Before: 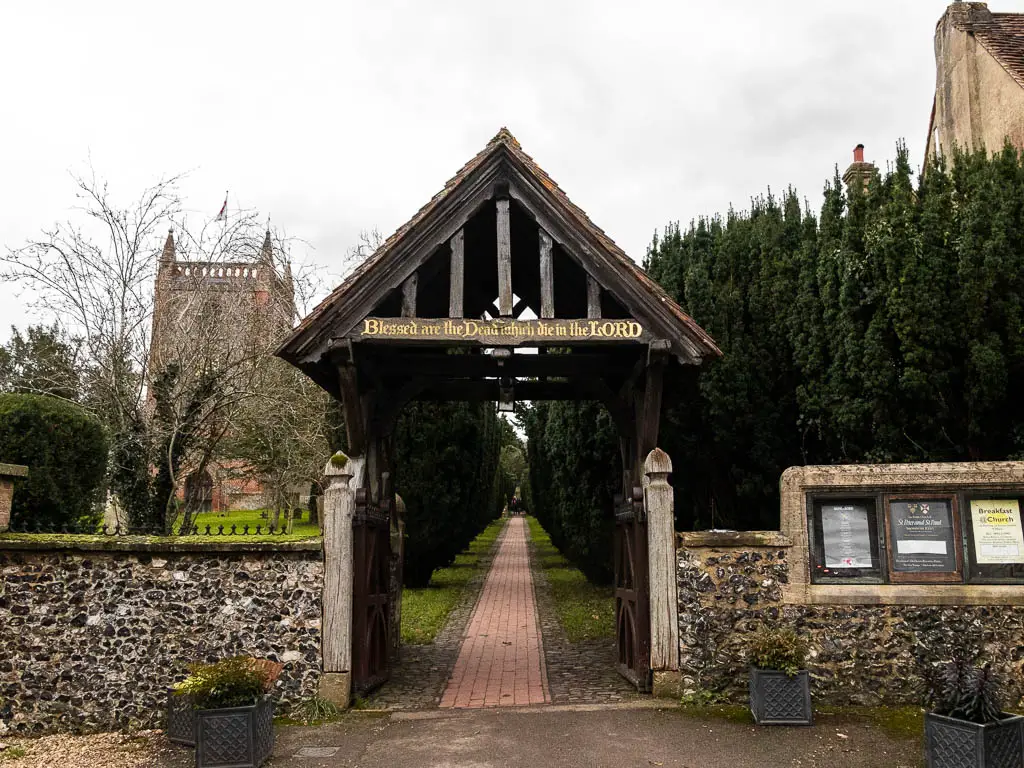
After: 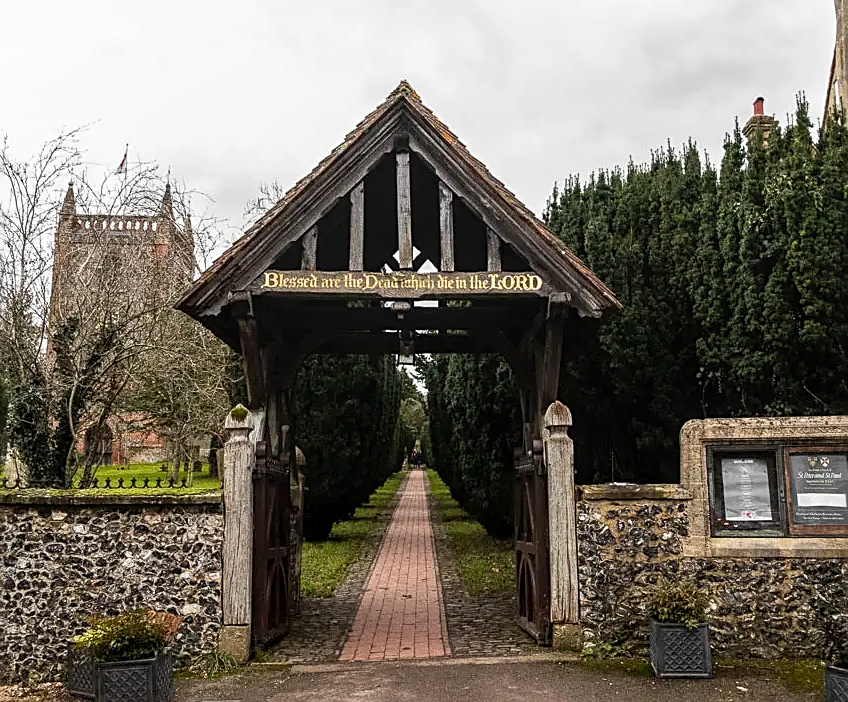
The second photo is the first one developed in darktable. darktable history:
crop: left 9.816%, top 6.238%, right 7.142%, bottom 2.291%
sharpen: amount 0.479
local contrast: on, module defaults
